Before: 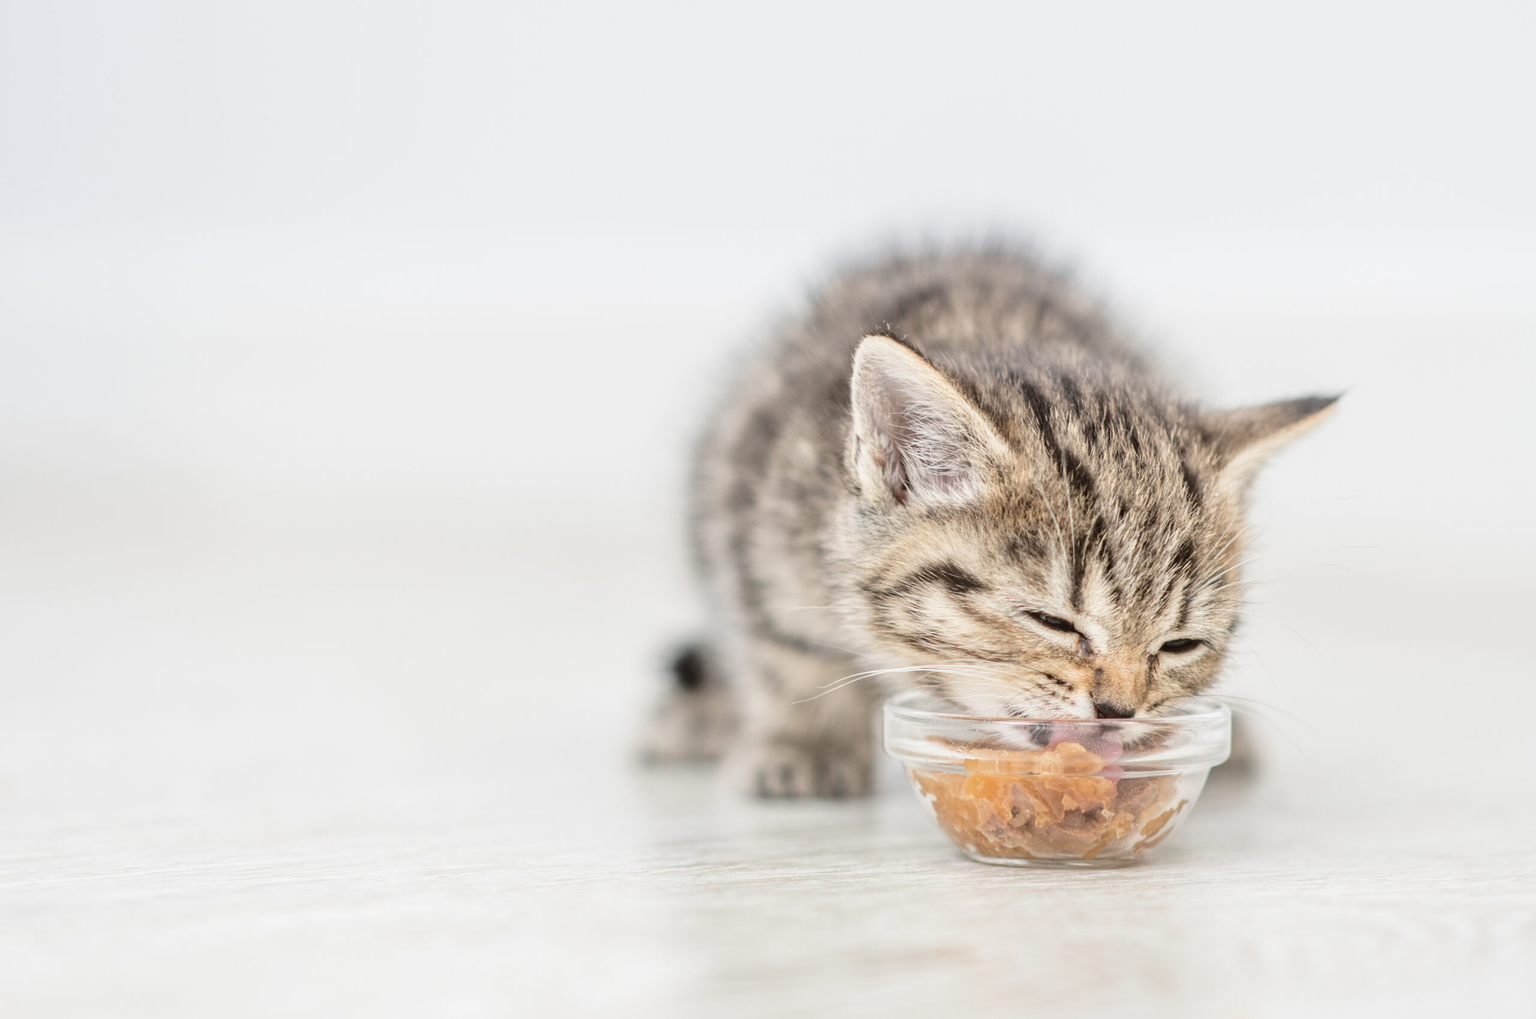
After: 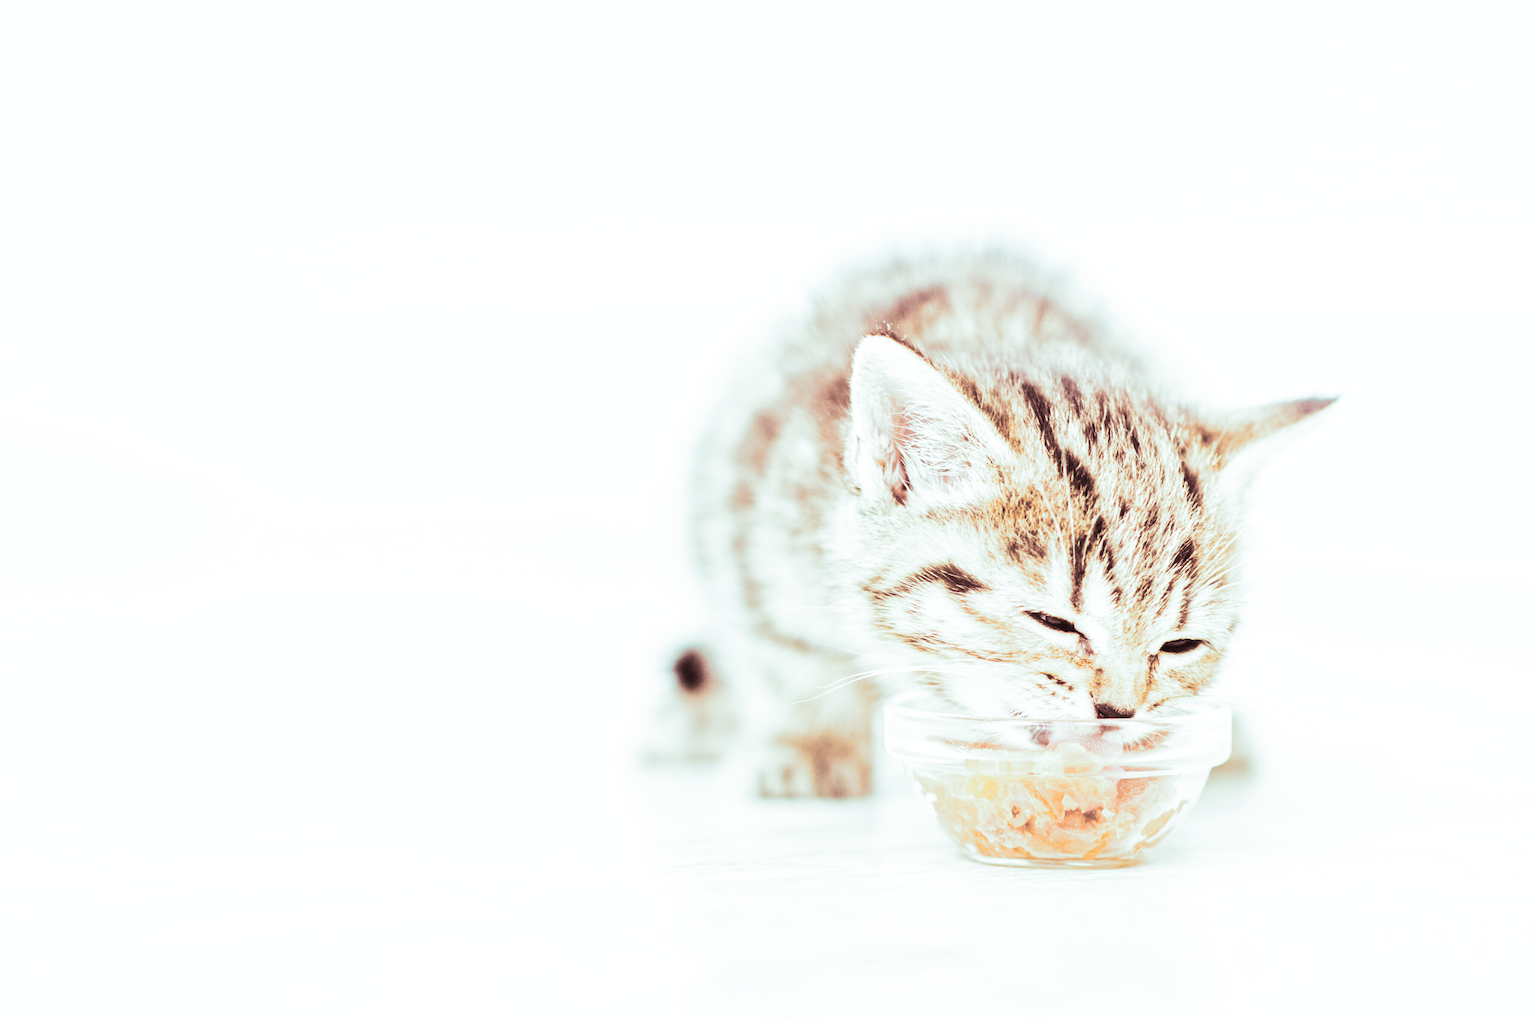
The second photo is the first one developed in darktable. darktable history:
base curve: curves: ch0 [(0, 0.003) (0.001, 0.002) (0.006, 0.004) (0.02, 0.022) (0.048, 0.086) (0.094, 0.234) (0.162, 0.431) (0.258, 0.629) (0.385, 0.8) (0.548, 0.918) (0.751, 0.988) (1, 1)], preserve colors none
split-toning: shadows › saturation 0.3, highlights › hue 180°, highlights › saturation 0.3, compress 0%
velvia: strength 75%
haze removal: strength -0.05
